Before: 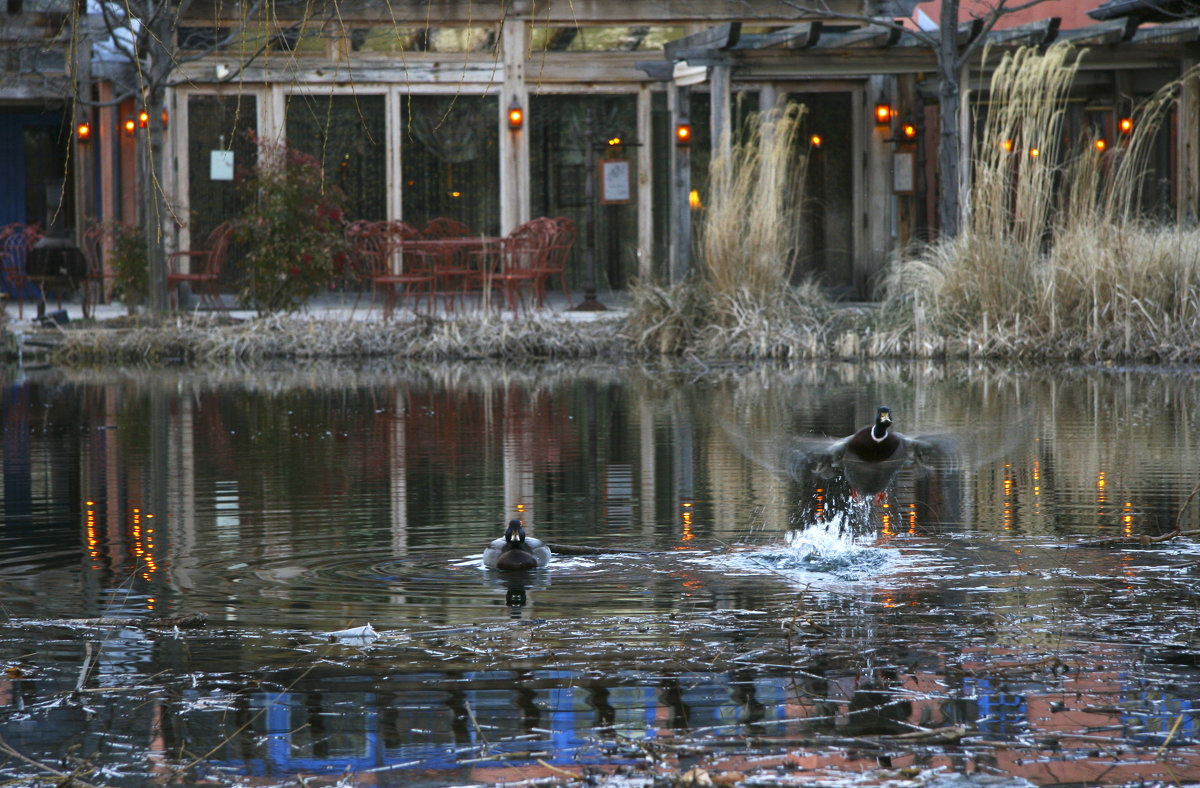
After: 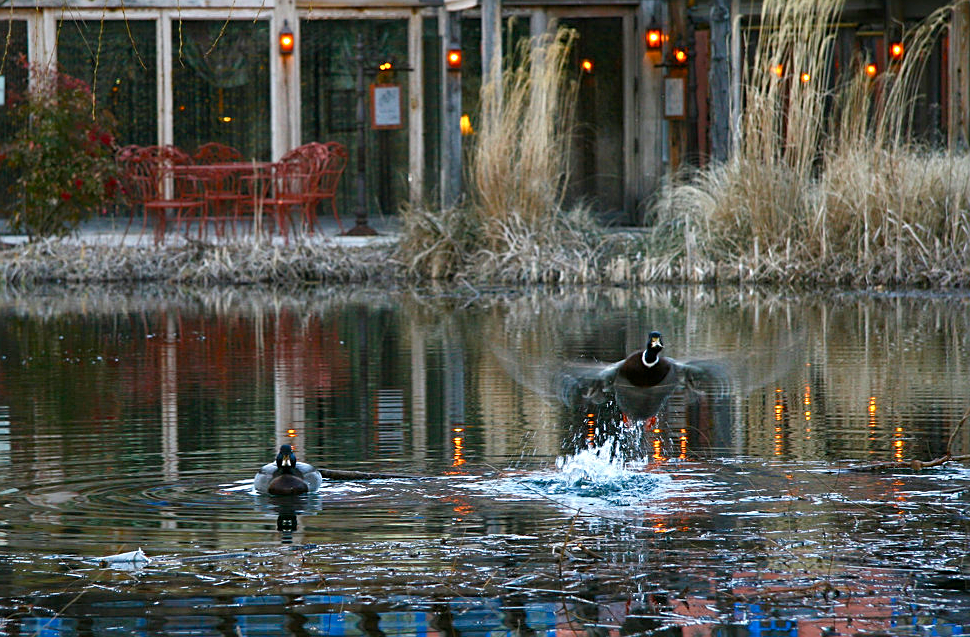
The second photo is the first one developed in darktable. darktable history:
sharpen: on, module defaults
crop: left 19.159%, top 9.58%, bottom 9.58%
color balance rgb: perceptual saturation grading › global saturation 20%, perceptual saturation grading › highlights -25%, perceptual saturation grading › shadows 25%
